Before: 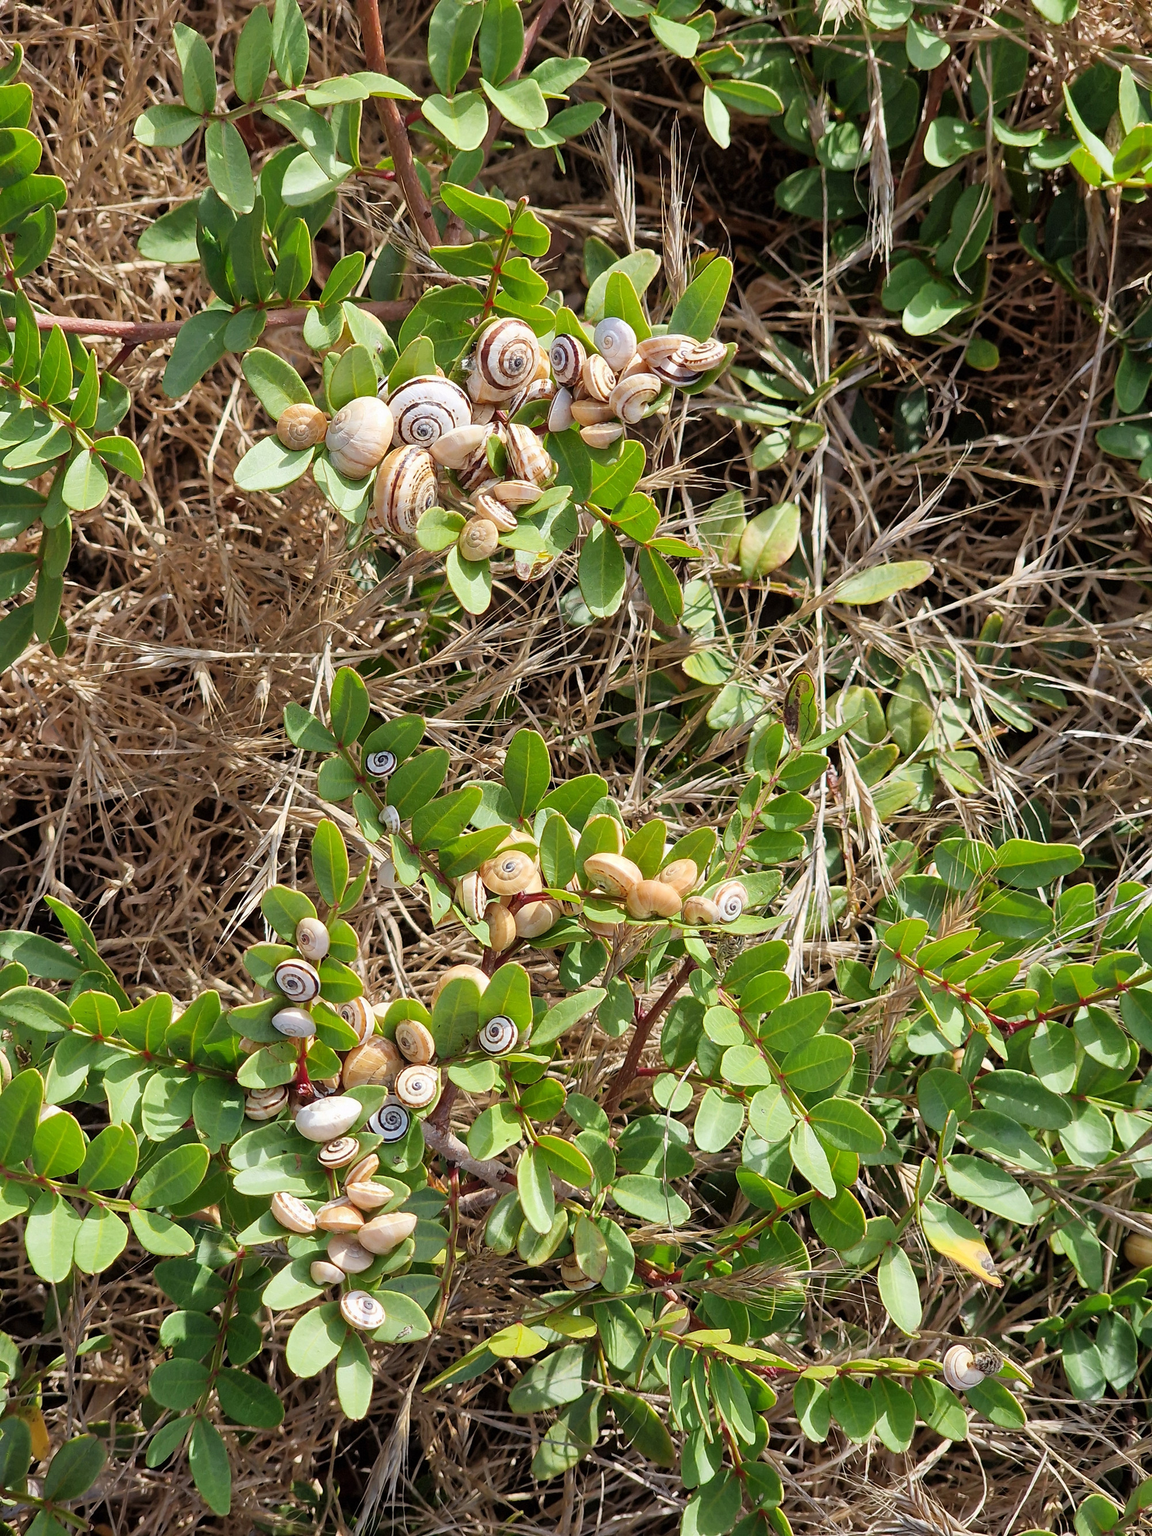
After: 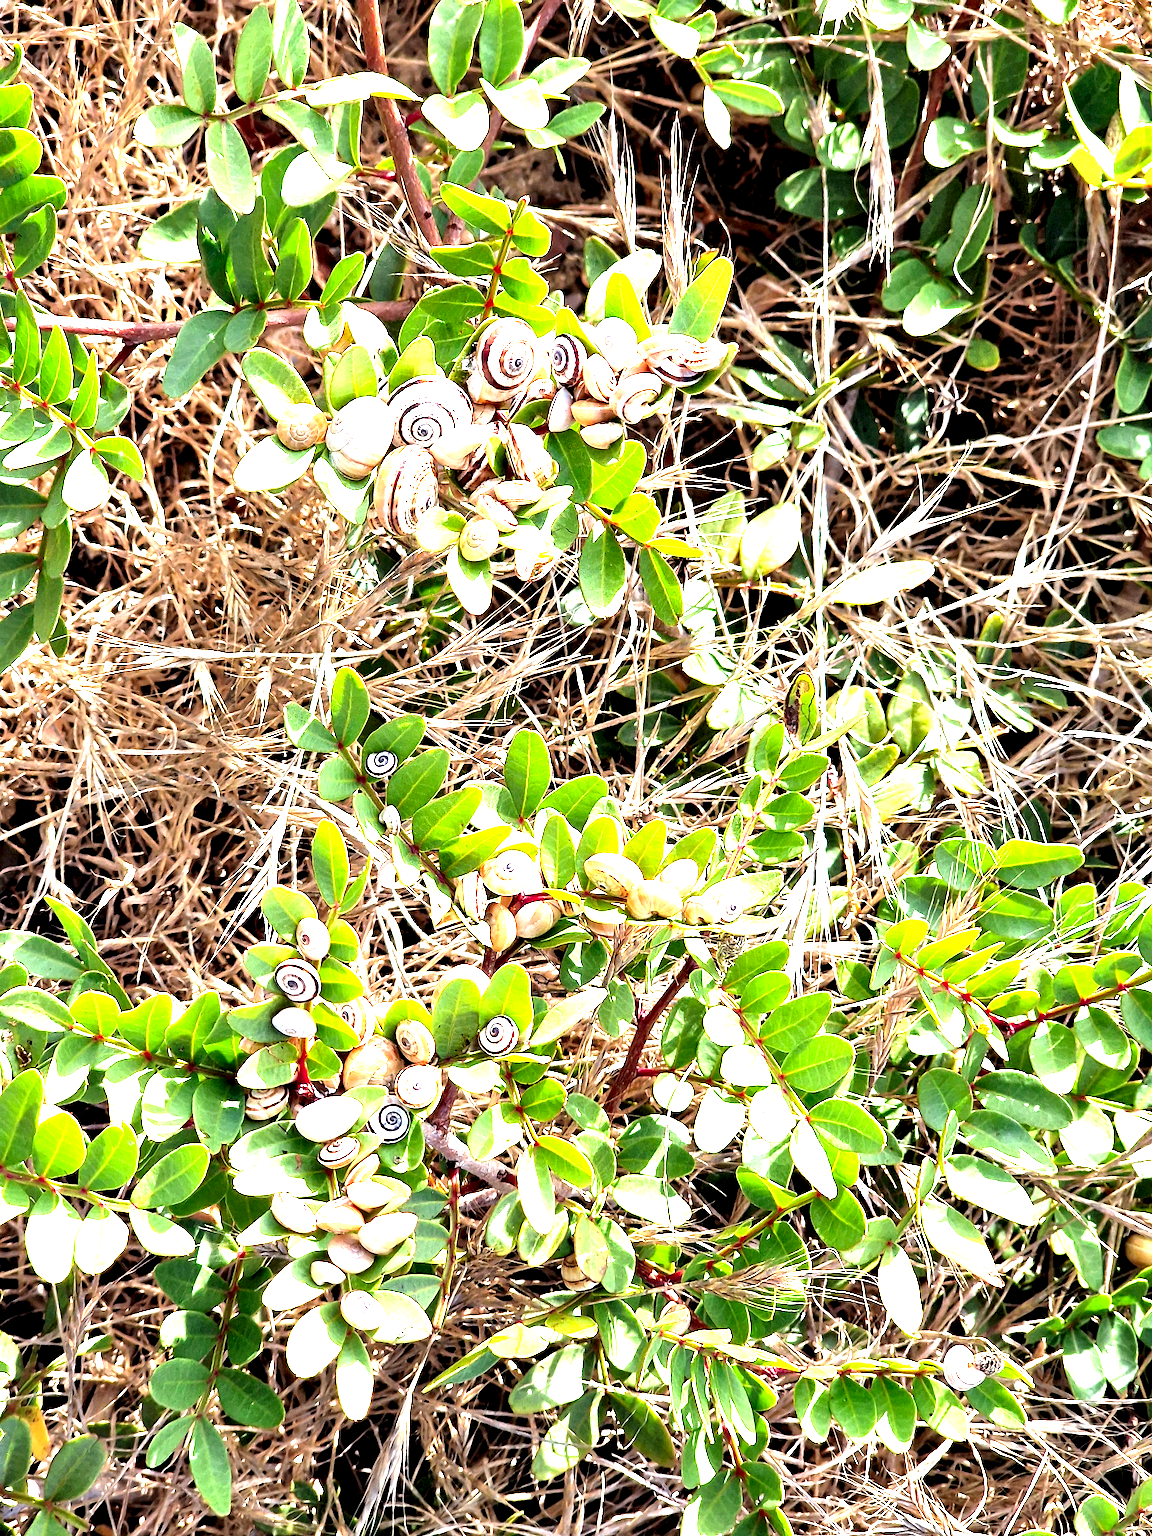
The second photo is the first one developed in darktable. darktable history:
exposure: black level correction 0.001, exposure 1.83 EV, compensate highlight preservation false
contrast equalizer: y [[0.6 ×6], [0.55 ×6], [0 ×6], [0 ×6], [0 ×6]]
